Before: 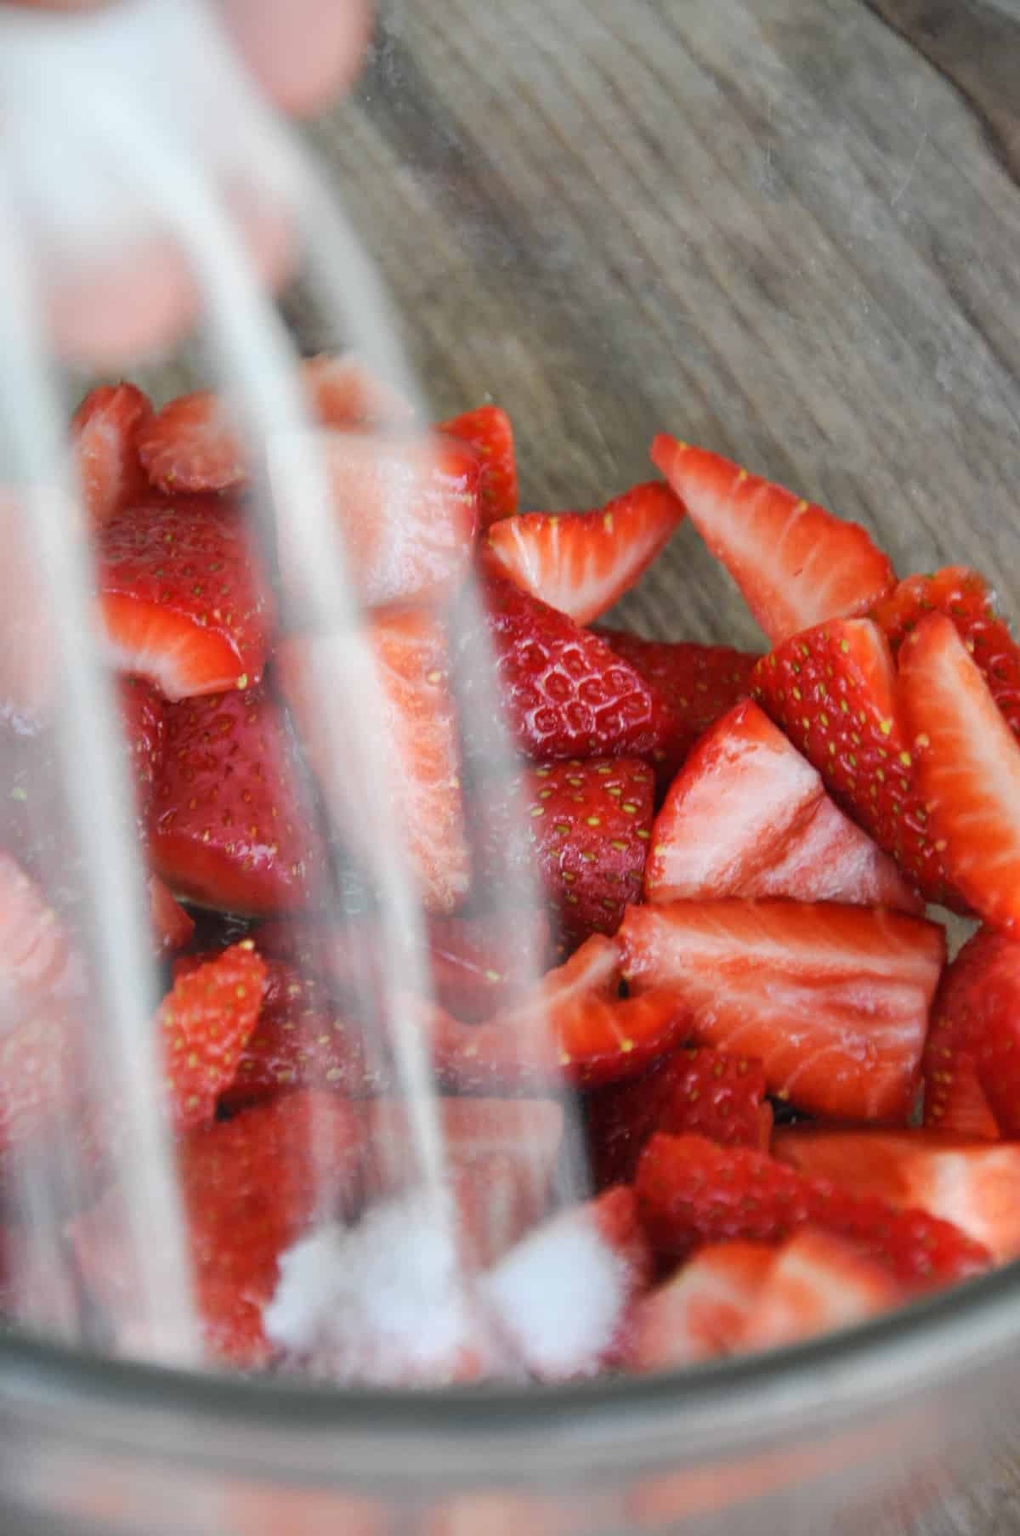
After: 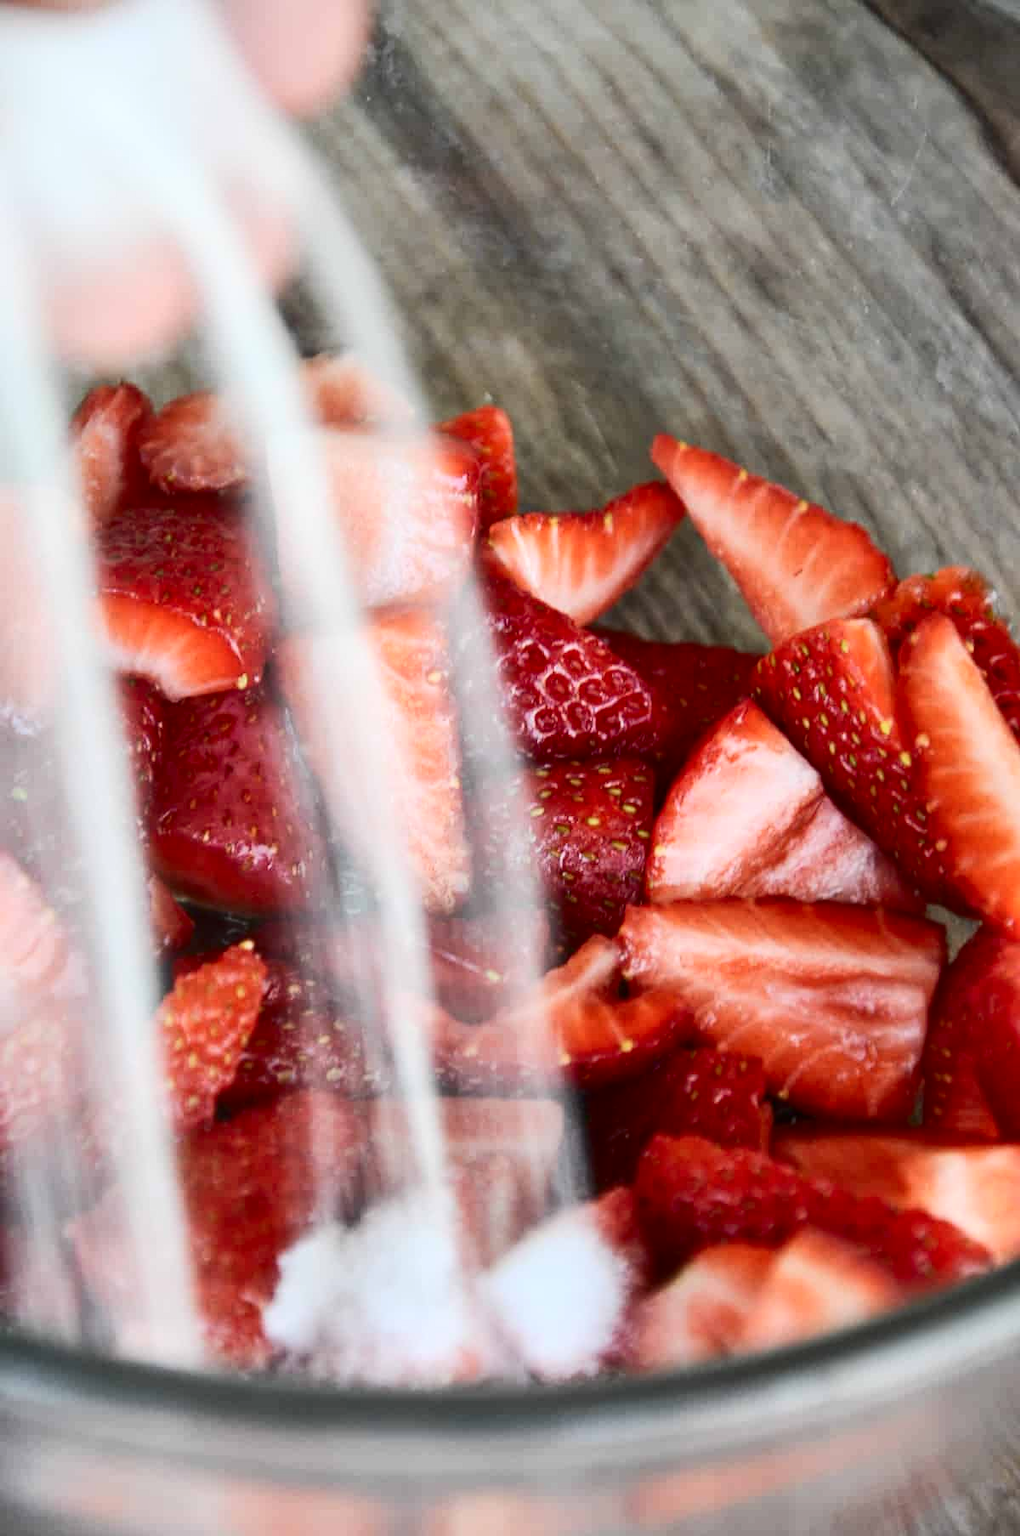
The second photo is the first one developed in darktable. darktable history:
tone equalizer: on, module defaults
contrast brightness saturation: contrast 0.298
